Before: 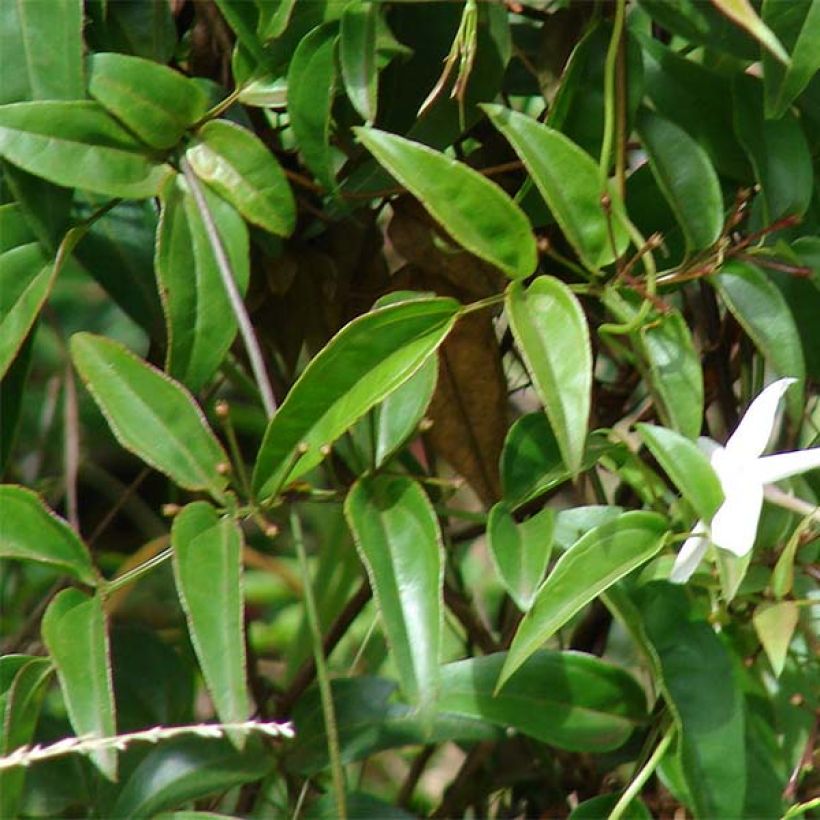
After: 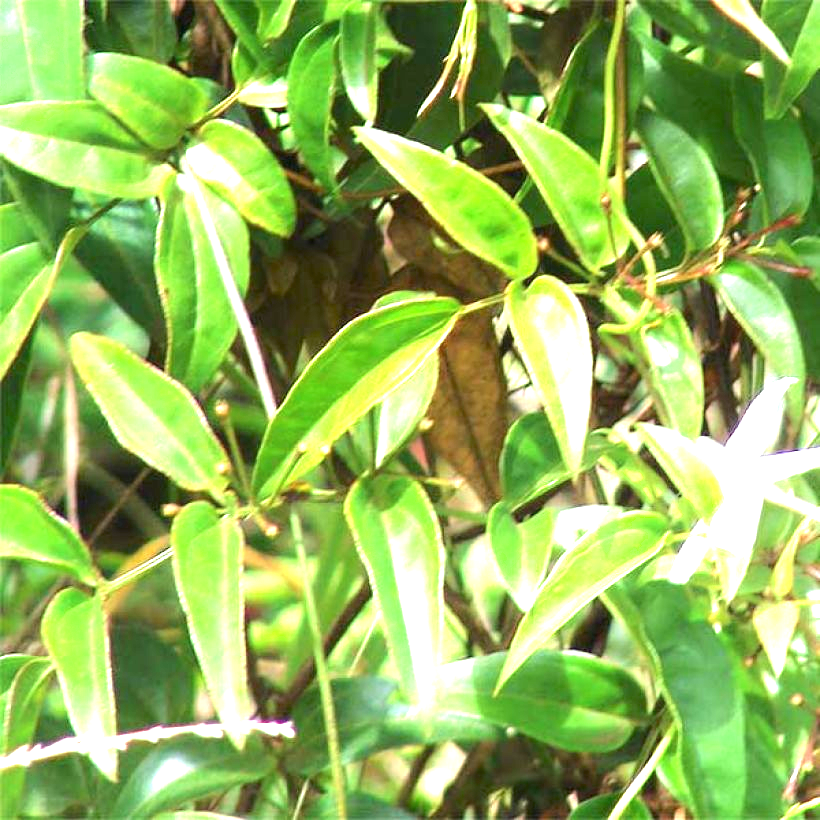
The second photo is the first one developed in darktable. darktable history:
exposure: exposure 2.031 EV, compensate exposure bias true, compensate highlight preservation false
shadows and highlights: shadows -69.12, highlights 34.17, soften with gaussian
